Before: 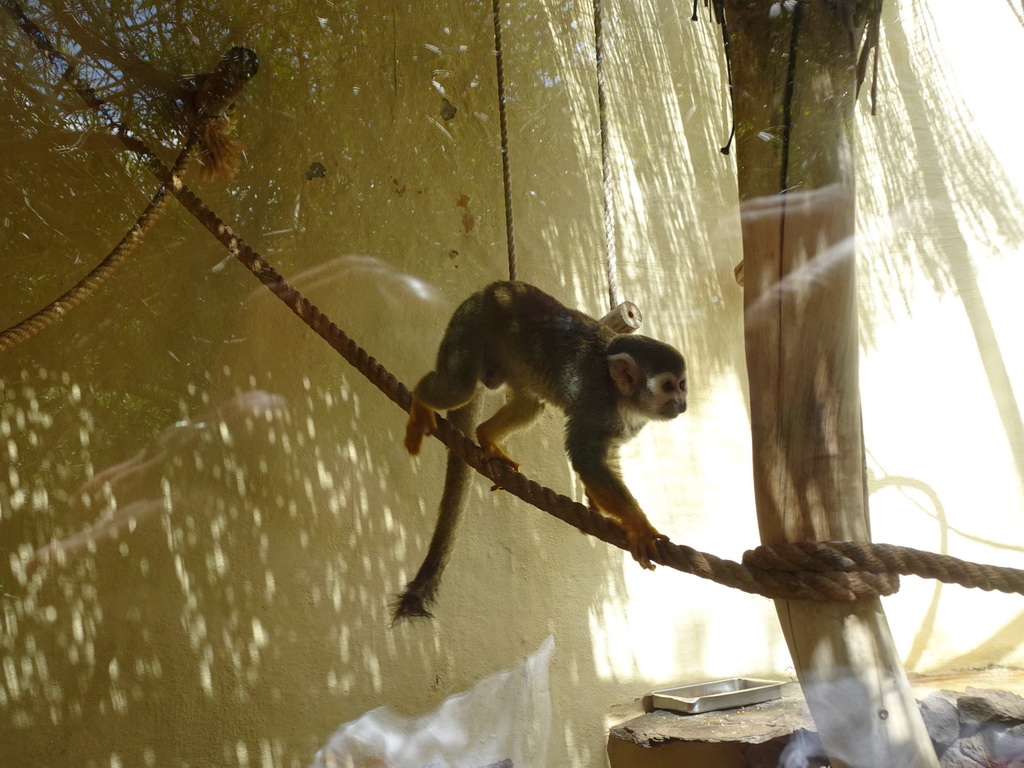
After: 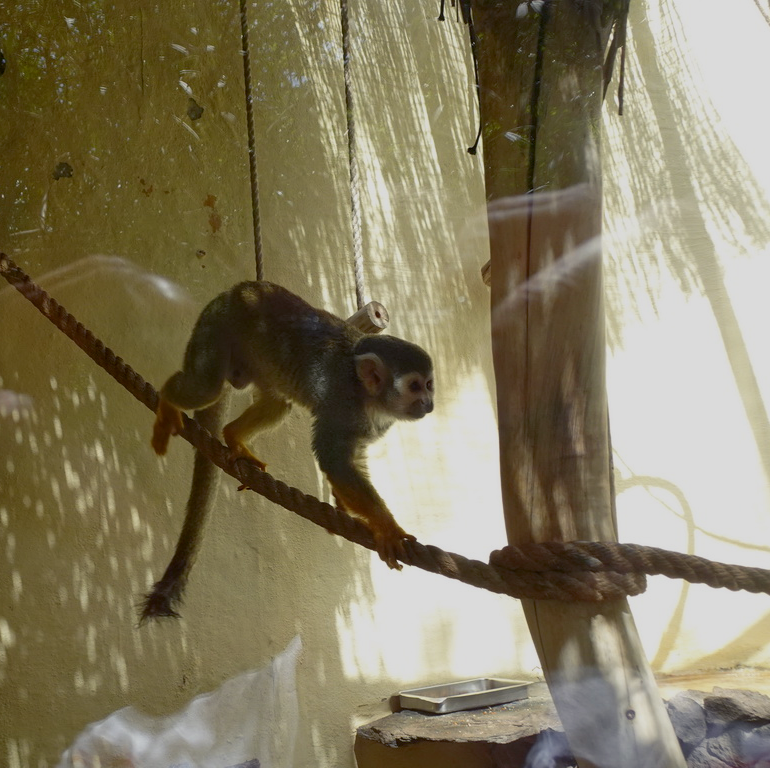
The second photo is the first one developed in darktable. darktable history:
crop and rotate: left 24.74%
color balance rgb: shadows lift › luminance -21.896%, shadows lift › chroma 6.643%, shadows lift › hue 268.3°, global offset › luminance -0.471%, perceptual saturation grading › global saturation 0.403%, contrast -10.189%
tone equalizer: -8 EV 0.242 EV, -7 EV 0.398 EV, -6 EV 0.439 EV, -5 EV 0.227 EV, -3 EV -0.251 EV, -2 EV -0.4 EV, -1 EV -0.437 EV, +0 EV -0.257 EV
